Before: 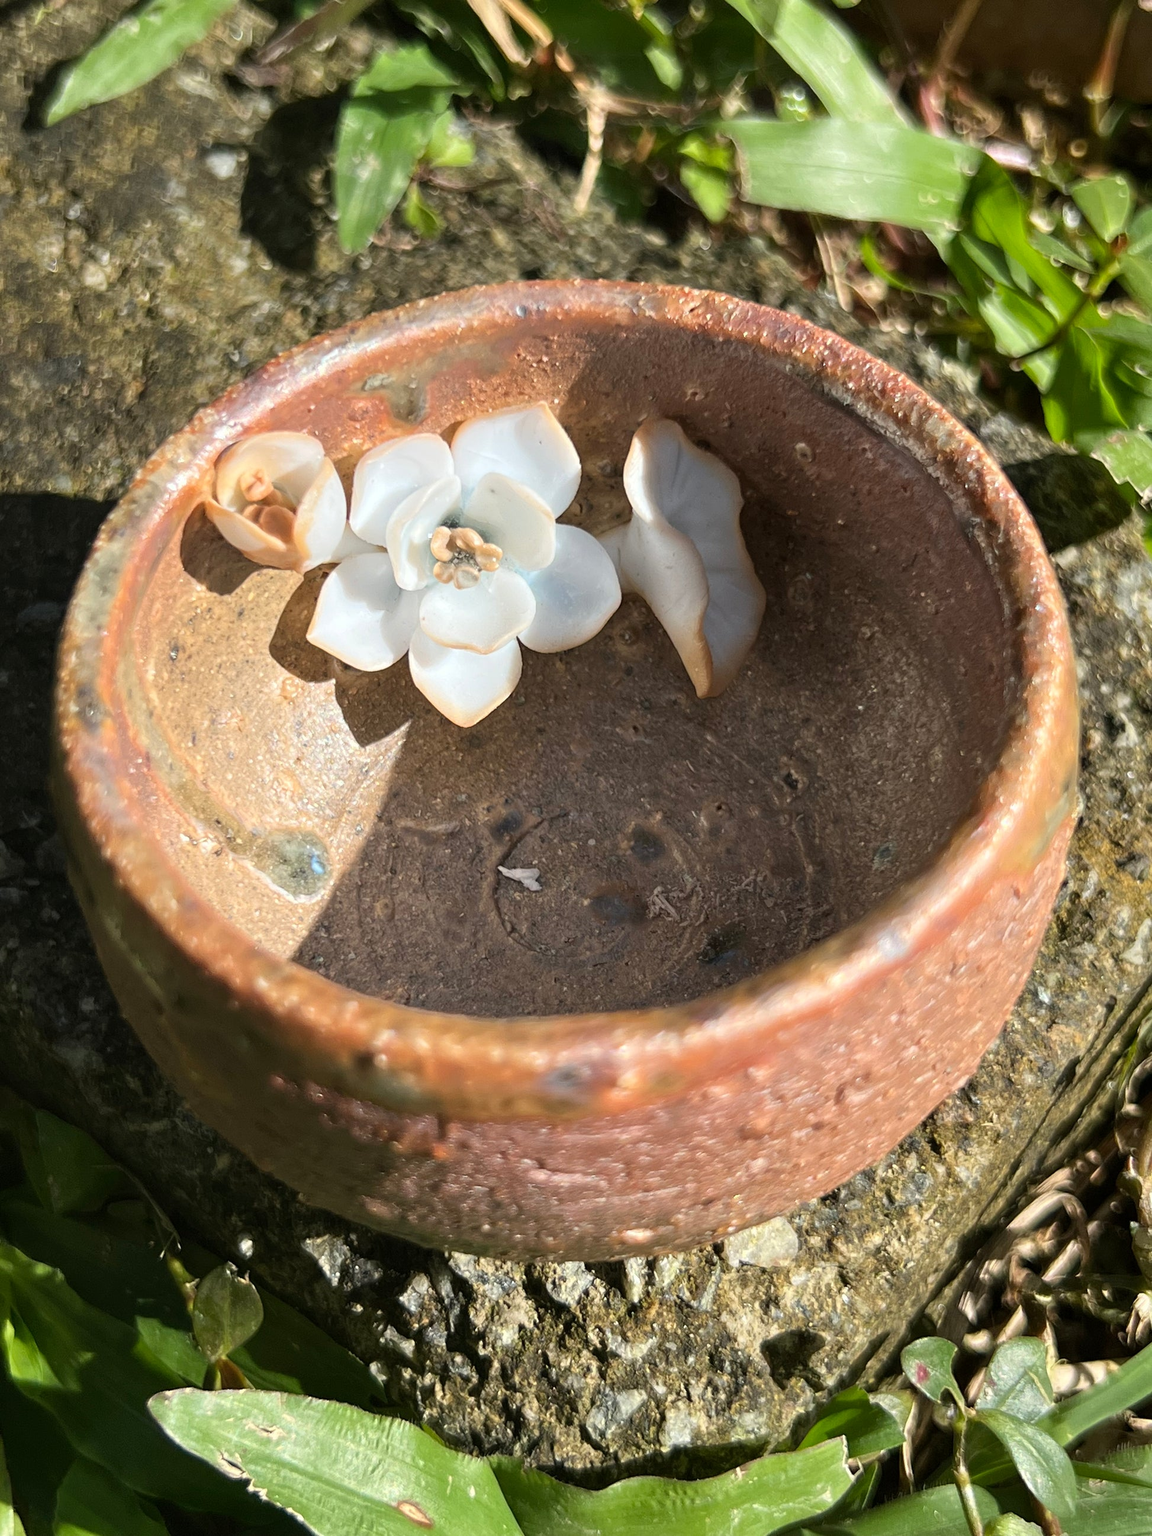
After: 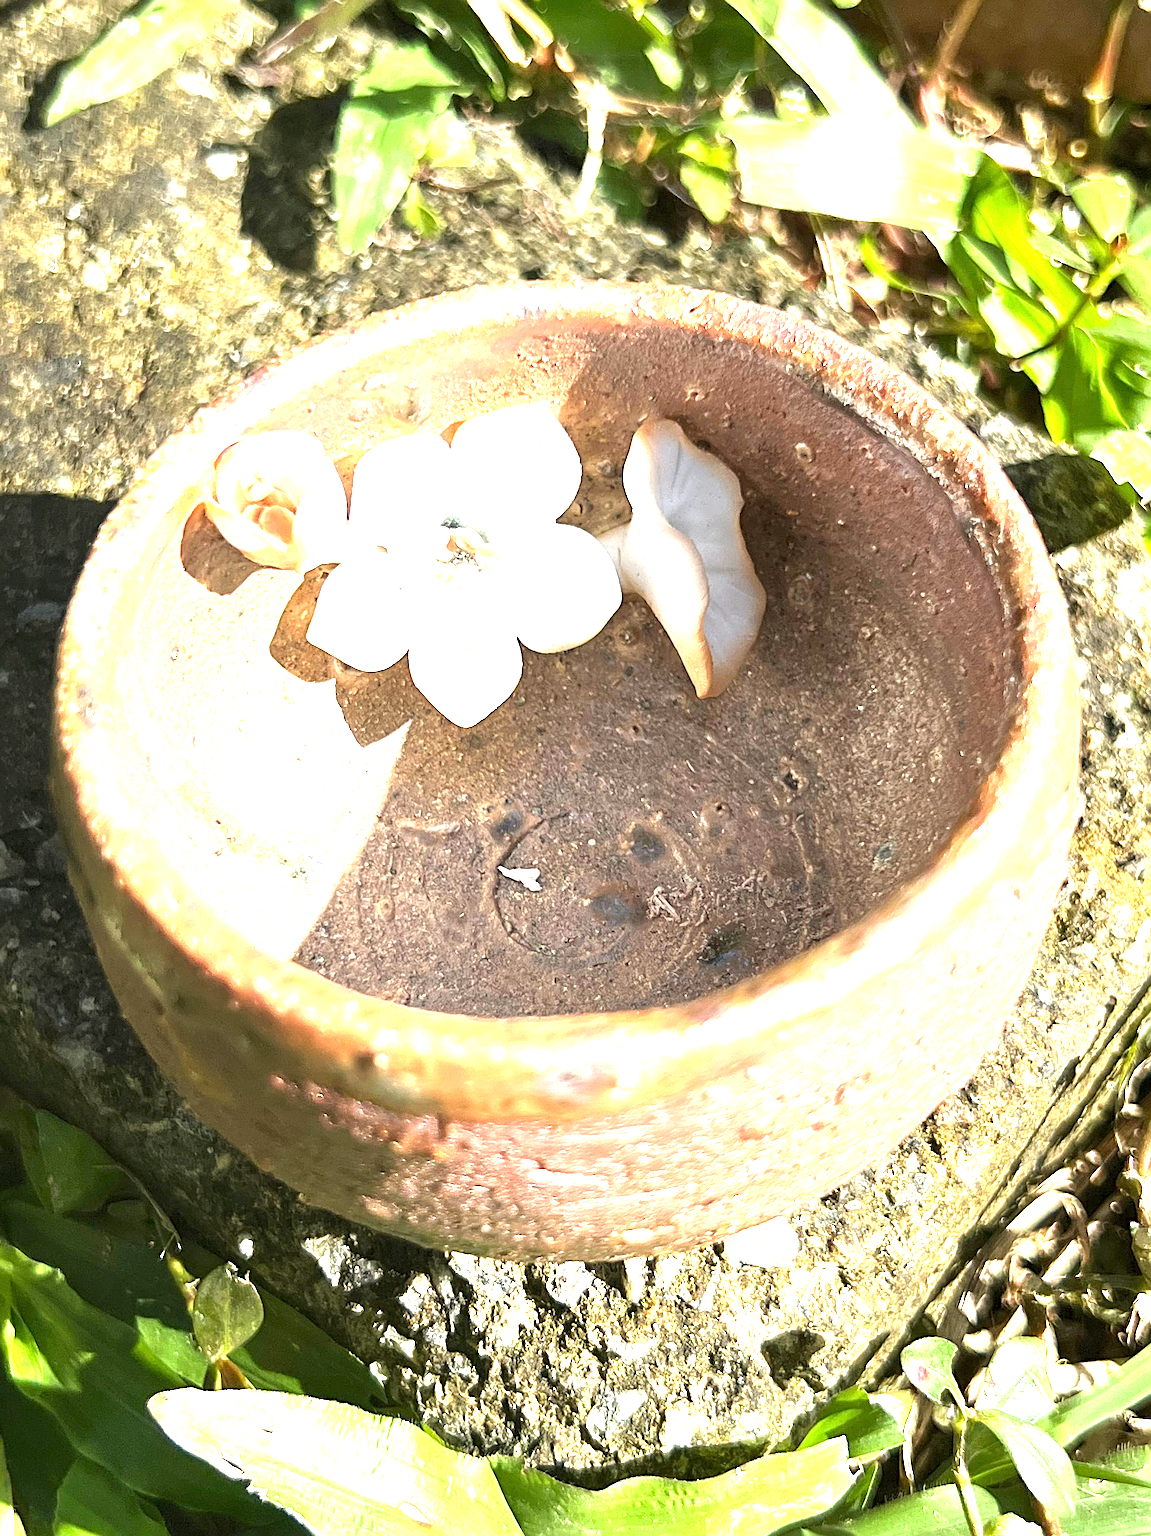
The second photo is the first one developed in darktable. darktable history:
white balance: red 1, blue 1
exposure: exposure 2 EV, compensate highlight preservation false
sharpen: radius 3.119
